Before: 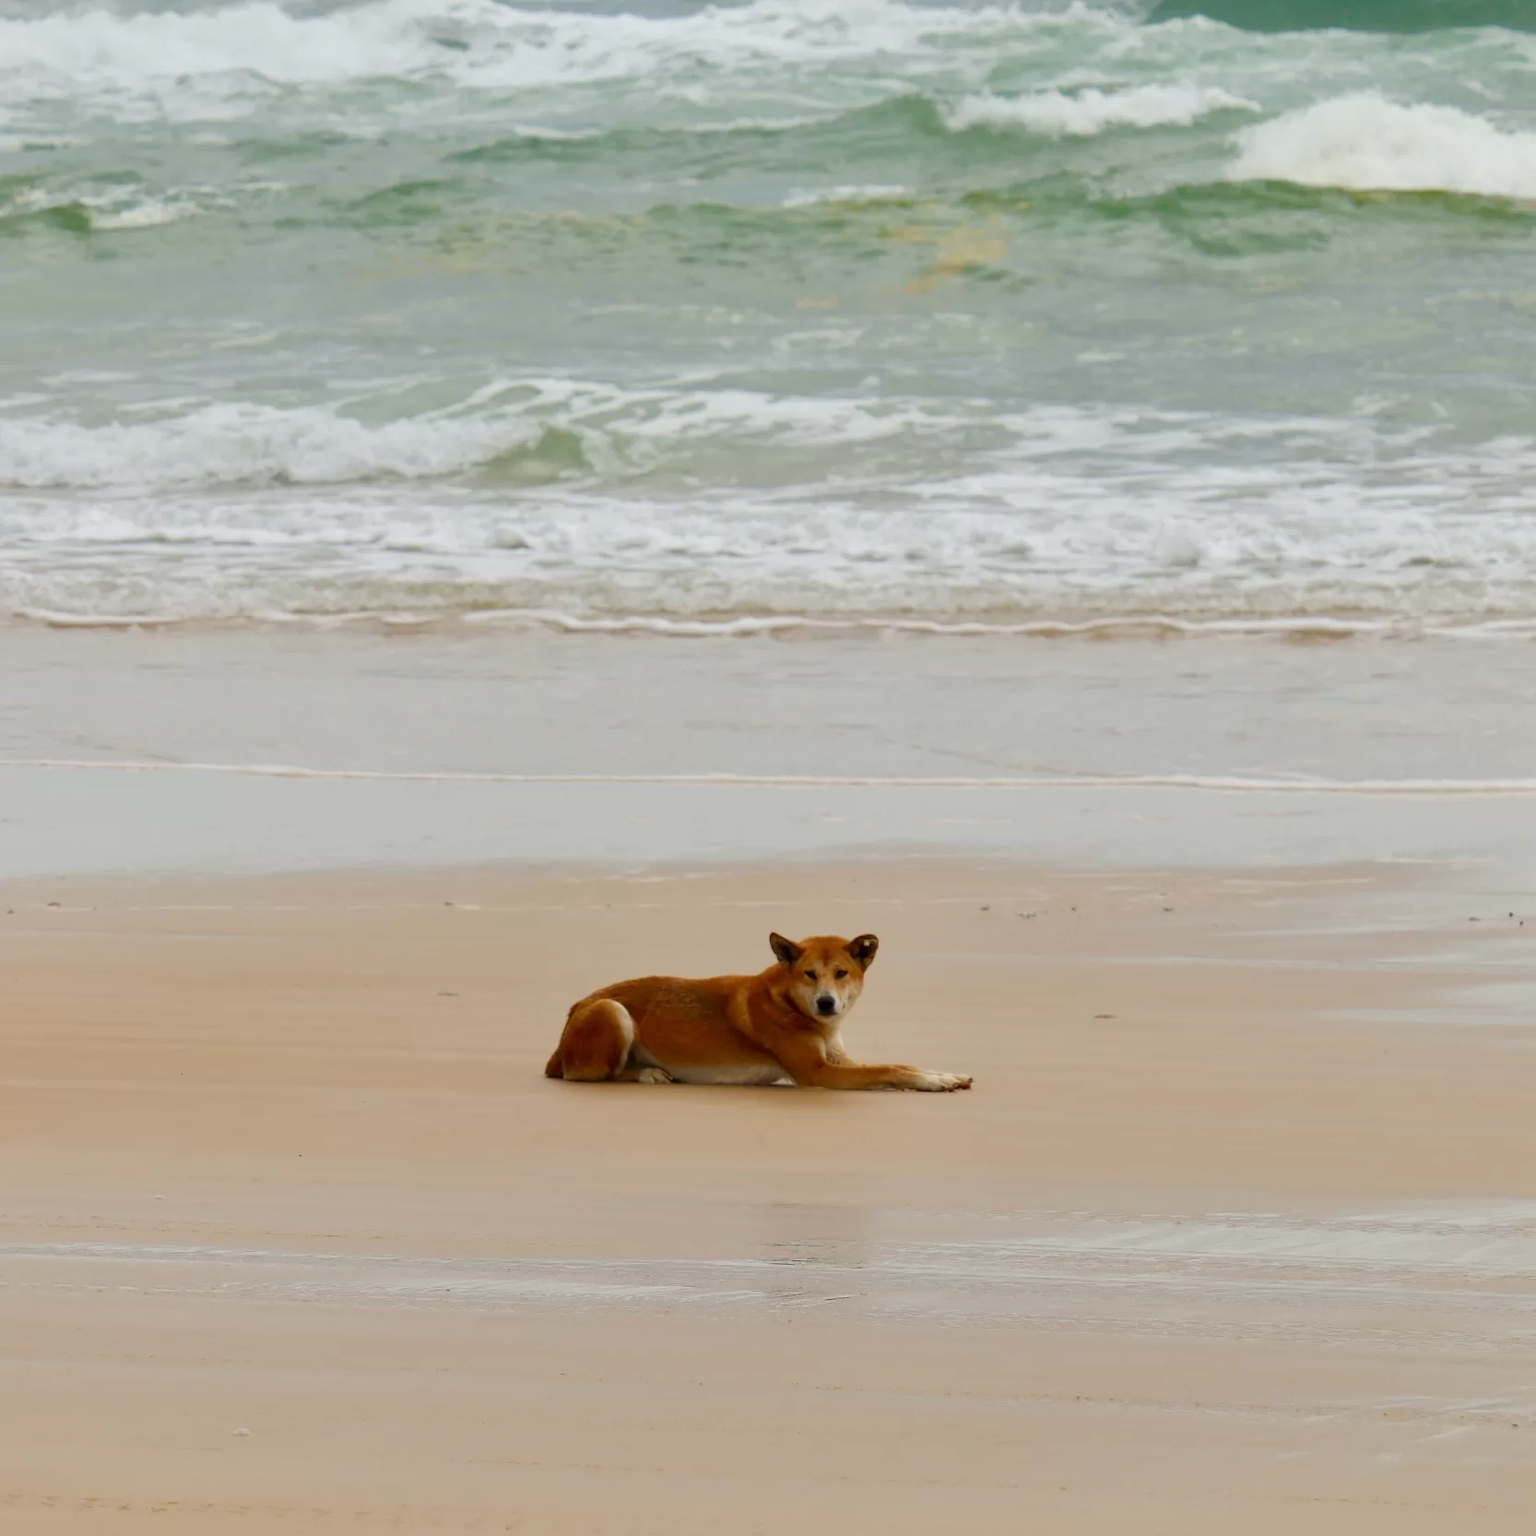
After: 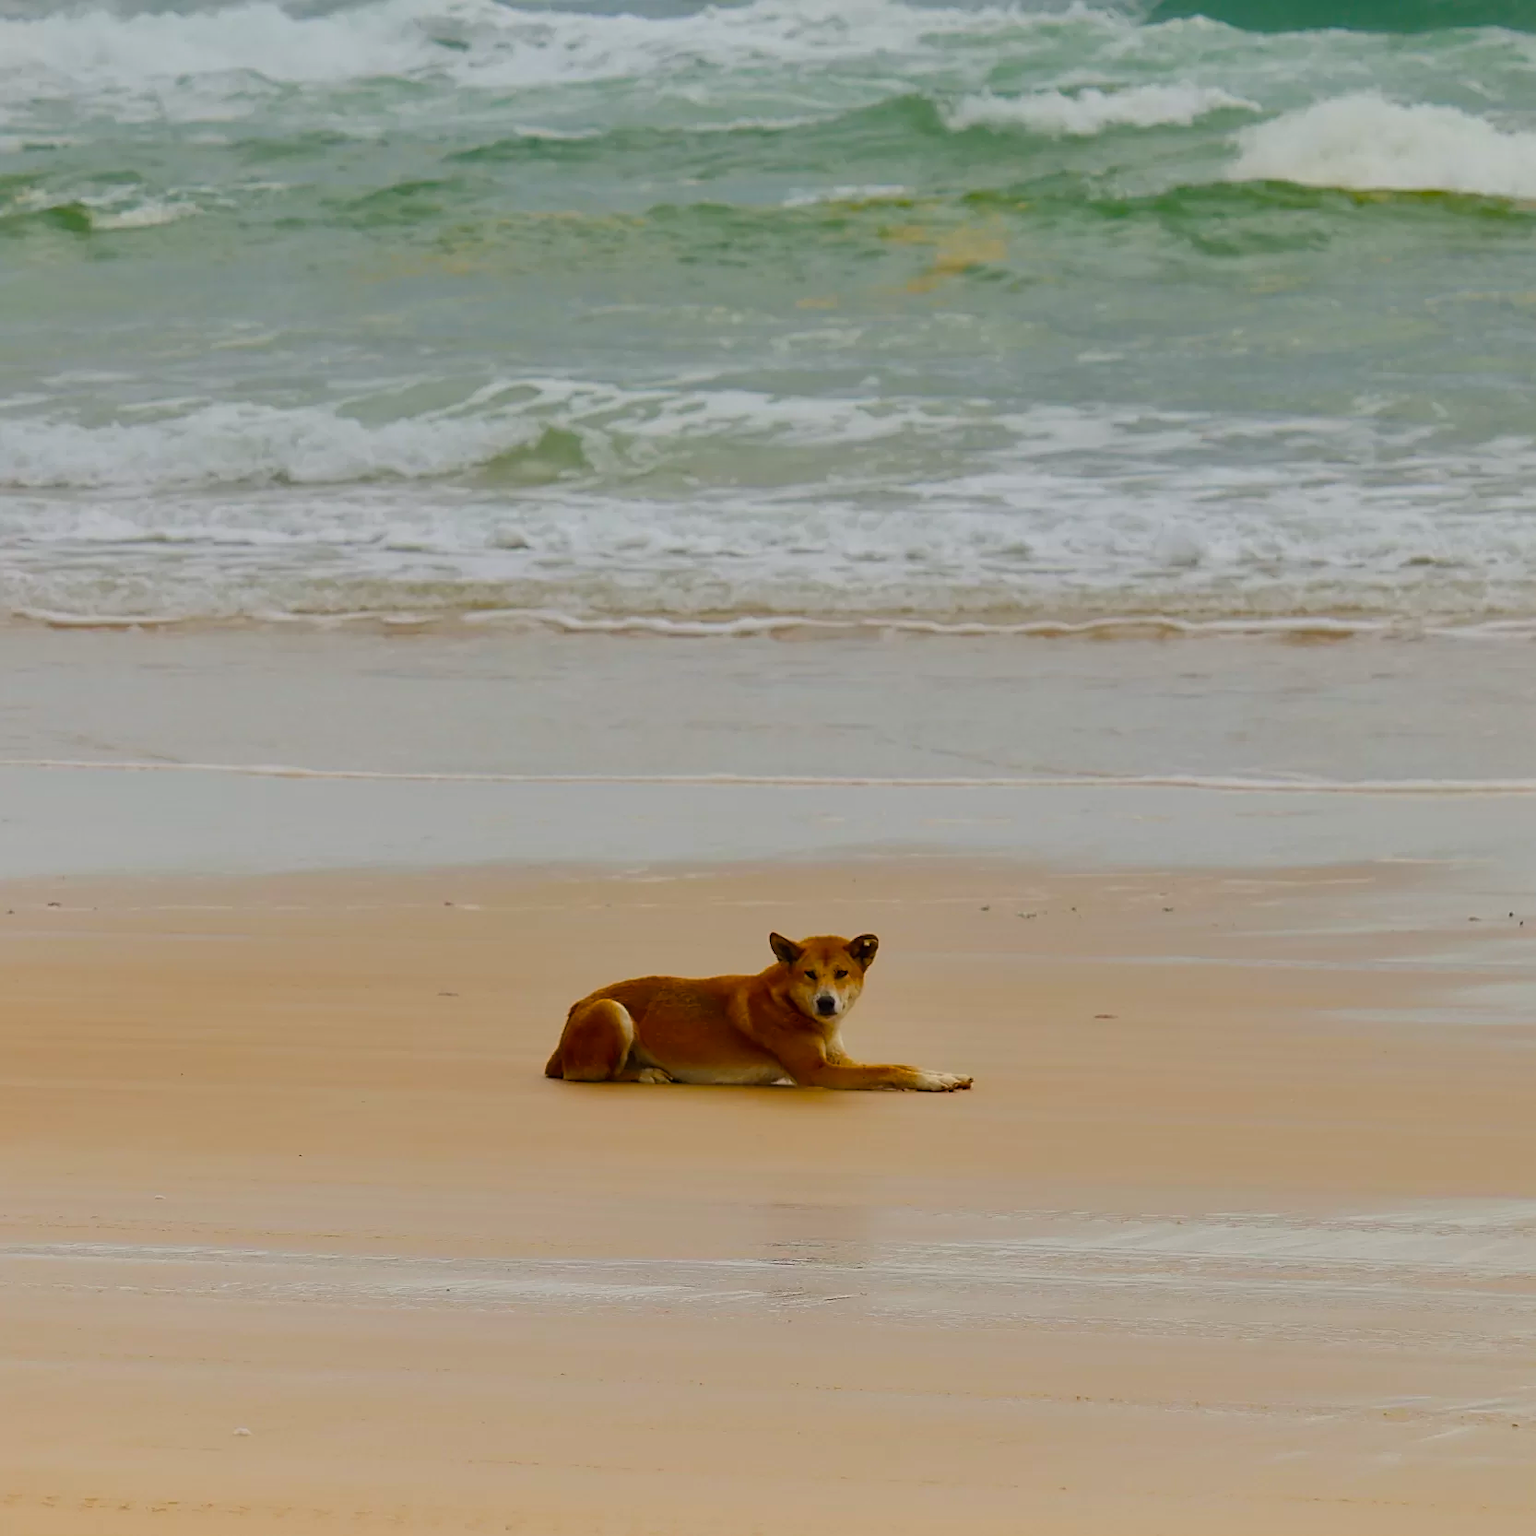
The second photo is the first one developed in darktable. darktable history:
sharpen: on, module defaults
color balance rgb: linear chroma grading › global chroma 15%, perceptual saturation grading › global saturation 30%
graduated density: rotation 5.63°, offset 76.9
exposure: black level correction -0.003, exposure 0.04 EV, compensate highlight preservation false
